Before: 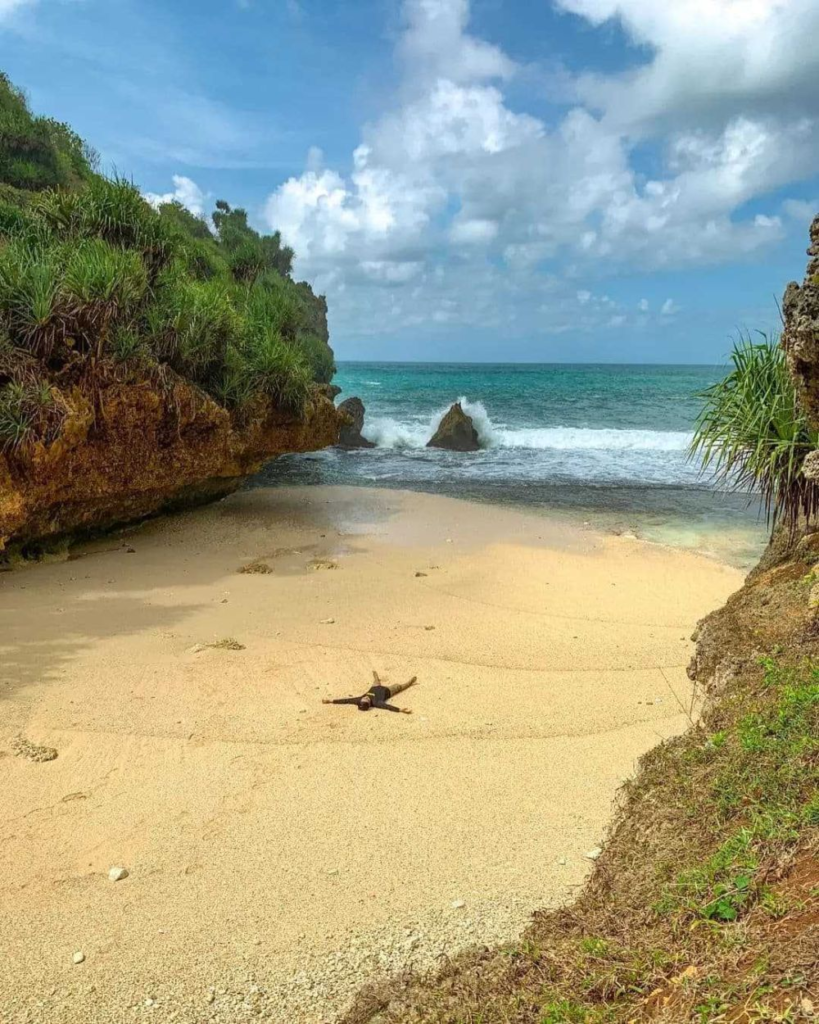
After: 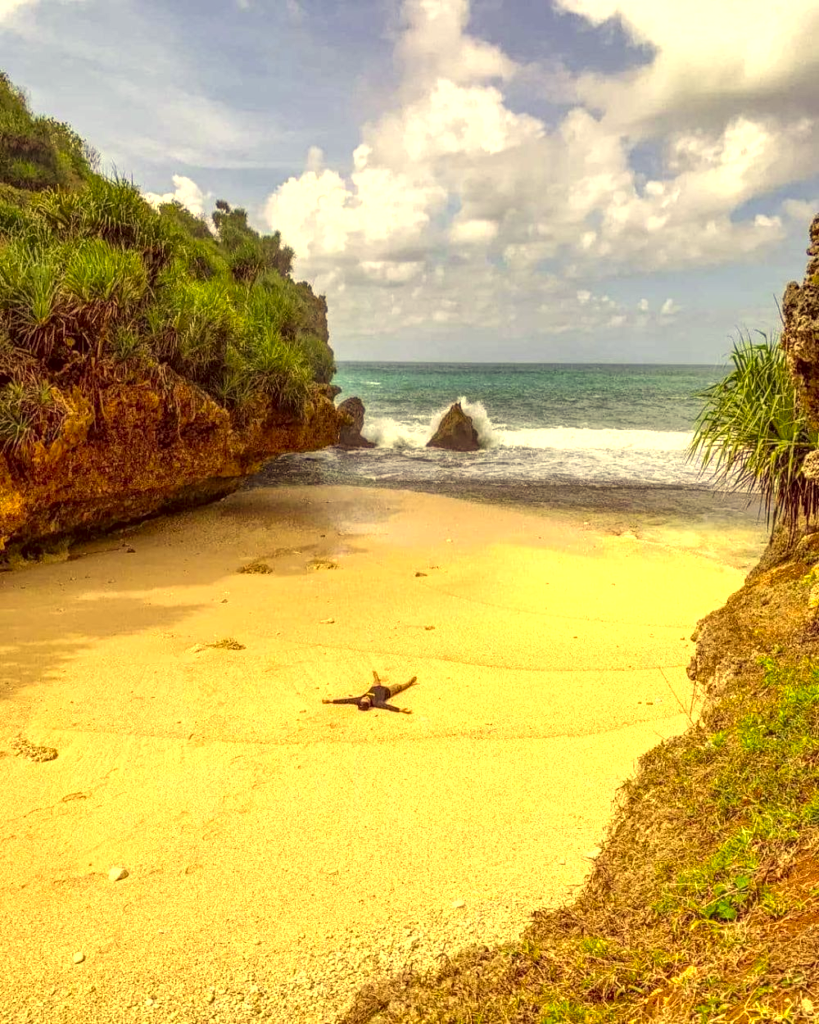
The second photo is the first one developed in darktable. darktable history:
local contrast: on, module defaults
color correction: highlights a* 10.12, highlights b* 39.04, shadows a* 14.62, shadows b* 3.37
exposure: exposure 0.559 EV, compensate highlight preservation false
rotate and perspective: crop left 0, crop top 0
